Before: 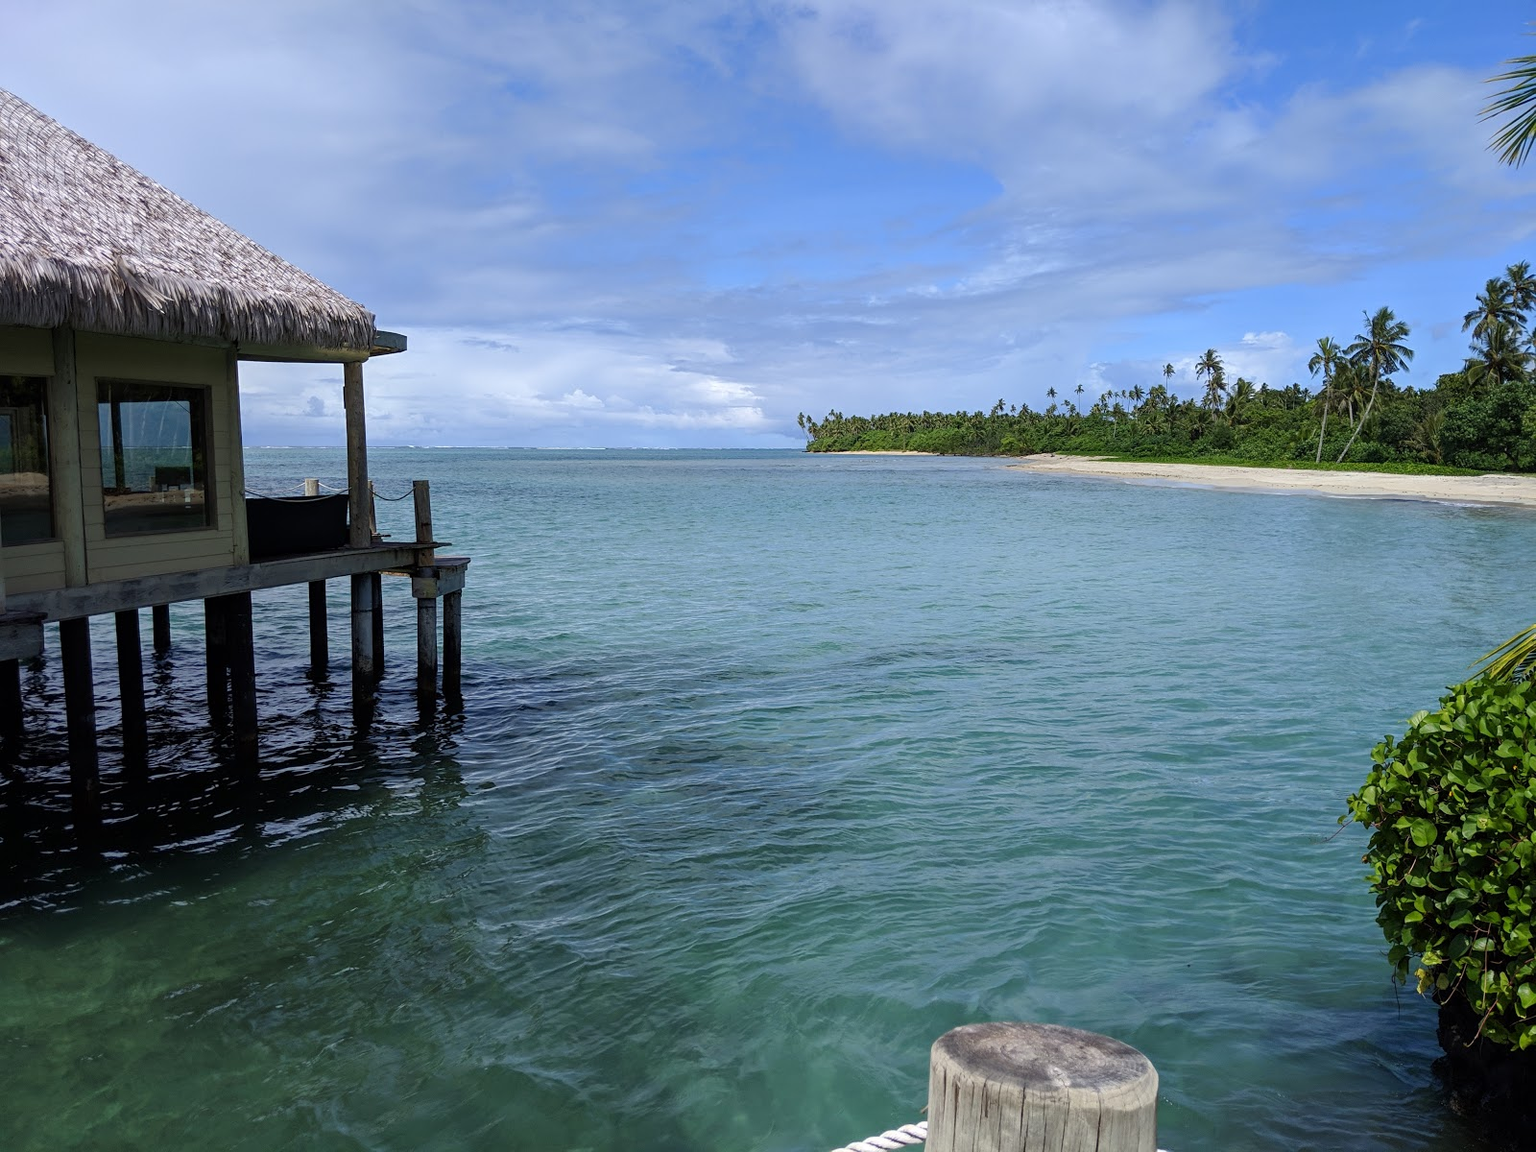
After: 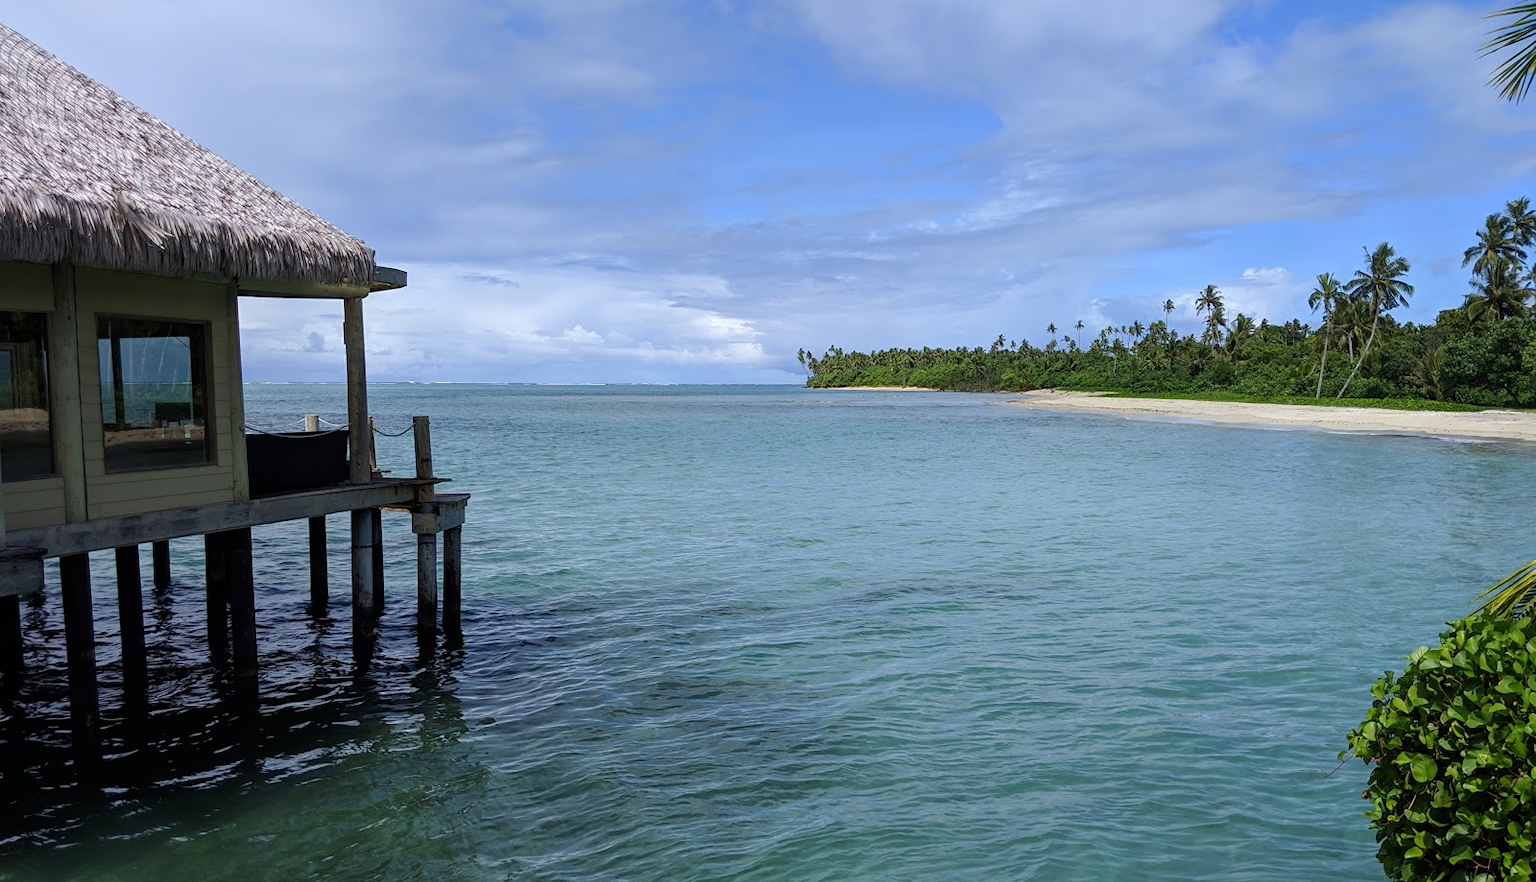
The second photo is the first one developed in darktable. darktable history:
crop: top 5.592%, bottom 17.822%
